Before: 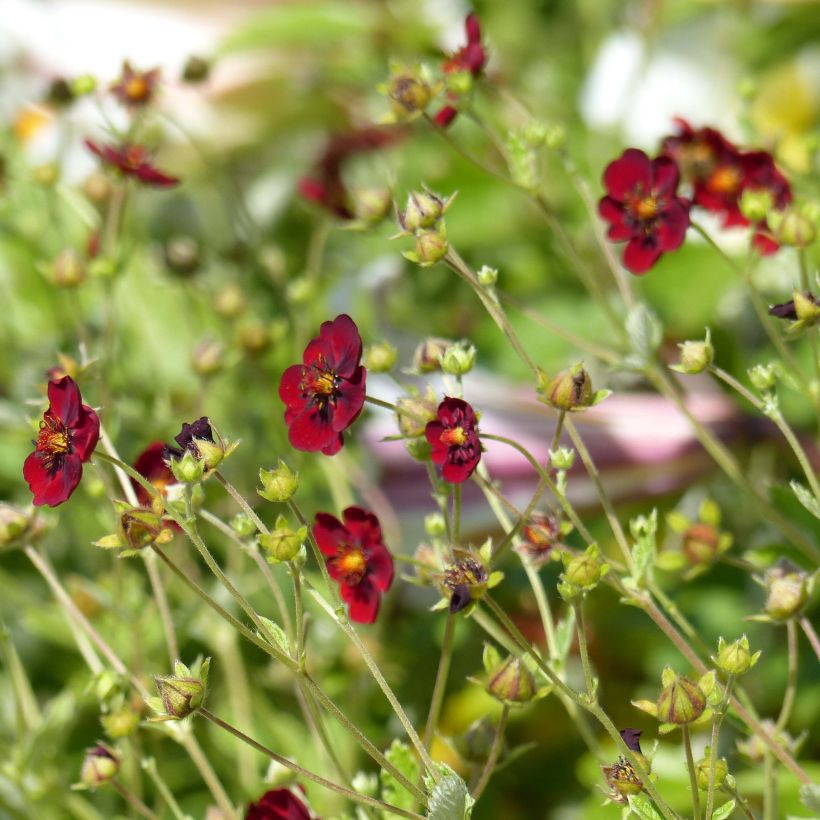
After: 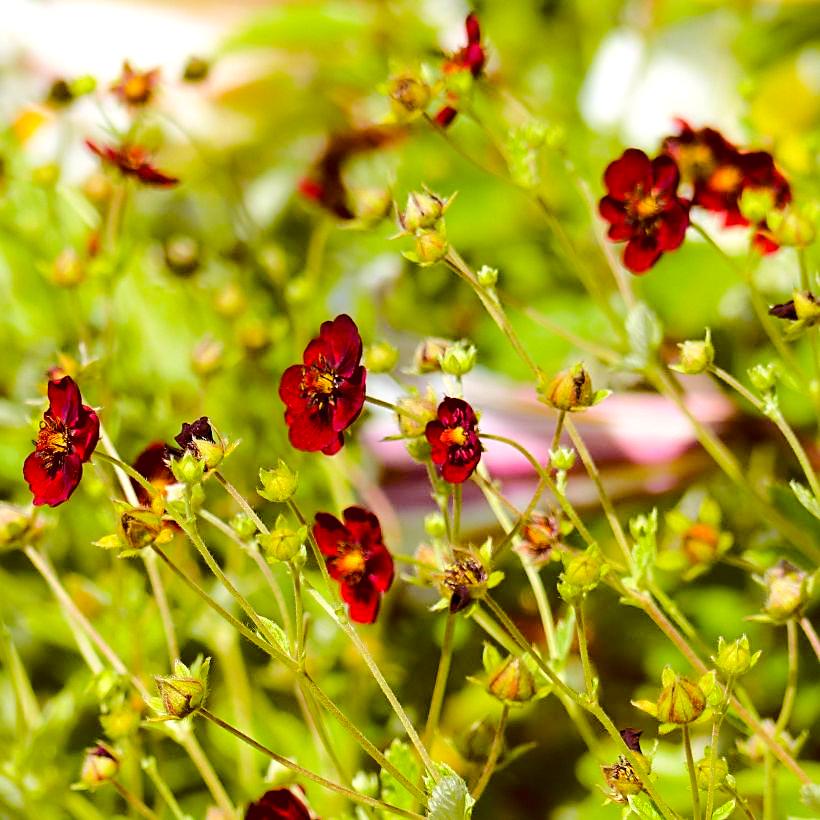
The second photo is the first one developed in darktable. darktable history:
sharpen: on, module defaults
exposure: black level correction 0.005, exposure 0.015 EV, compensate exposure bias true, compensate highlight preservation false
color balance rgb: global offset › chroma 0.404%, global offset › hue 33.77°, shadows fall-off 102.127%, perceptual saturation grading › global saturation 29.948%, mask middle-gray fulcrum 22.544%, contrast 4.015%
tone curve: curves: ch0 [(0, 0) (0.003, 0.034) (0.011, 0.038) (0.025, 0.046) (0.044, 0.054) (0.069, 0.06) (0.1, 0.079) (0.136, 0.114) (0.177, 0.151) (0.224, 0.213) (0.277, 0.293) (0.335, 0.385) (0.399, 0.482) (0.468, 0.578) (0.543, 0.655) (0.623, 0.724) (0.709, 0.786) (0.801, 0.854) (0.898, 0.922) (1, 1)], color space Lab, linked channels, preserve colors none
